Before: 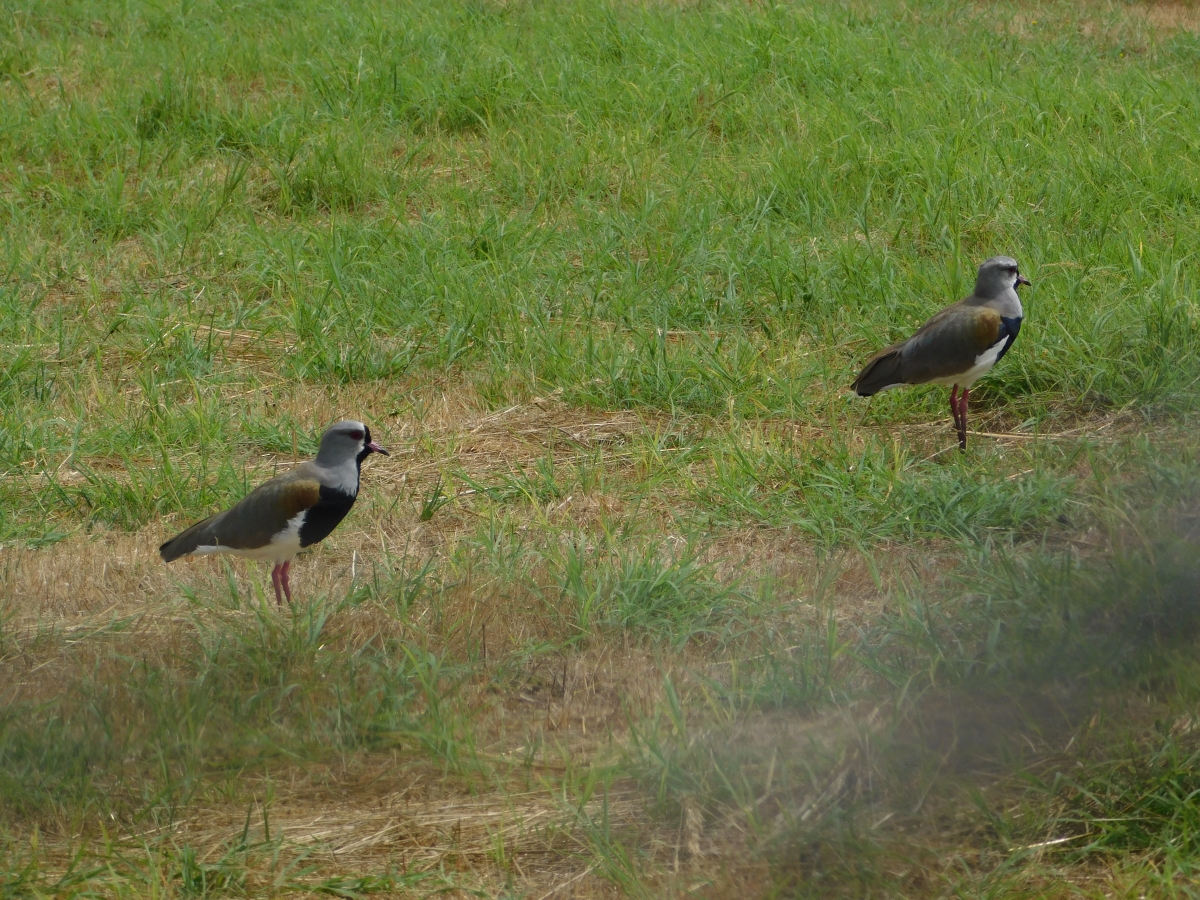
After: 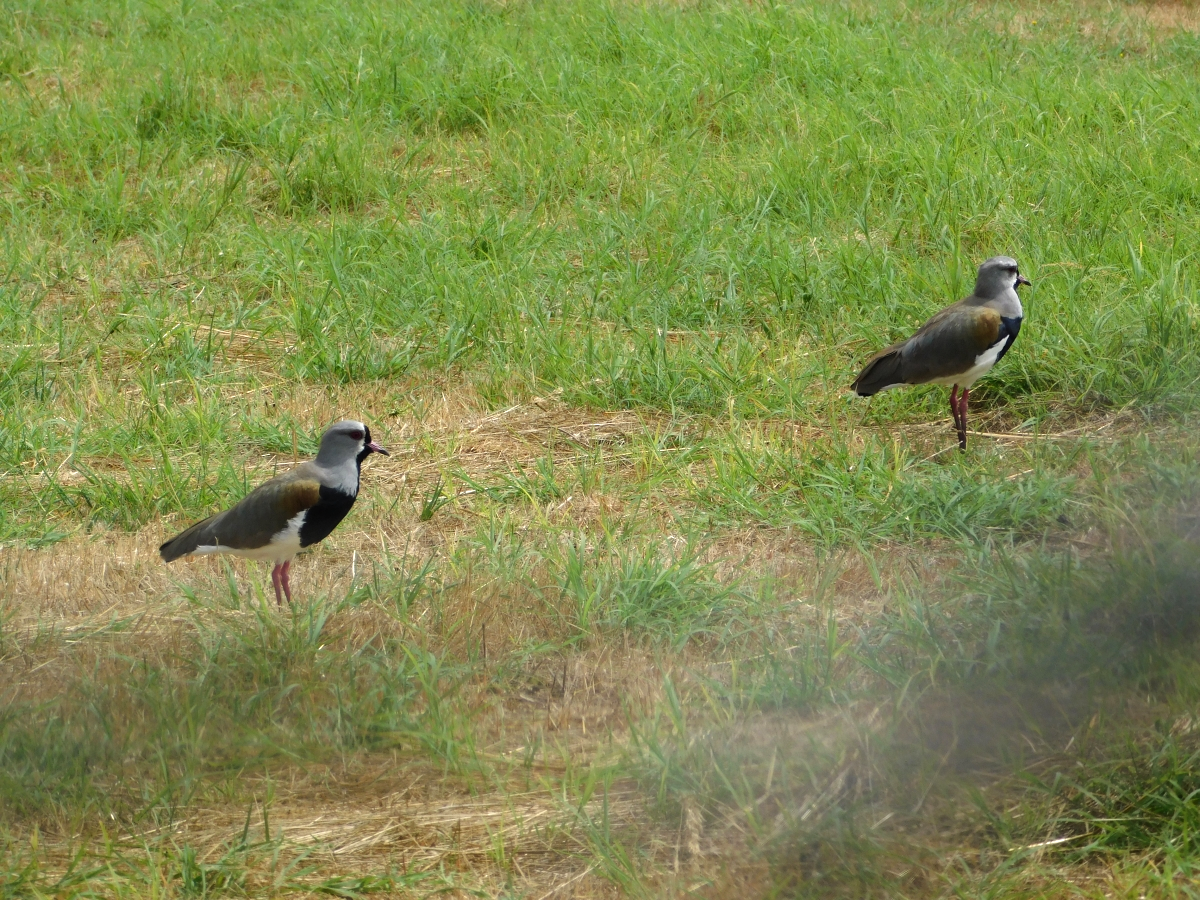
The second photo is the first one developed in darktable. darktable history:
tone equalizer: -8 EV -0.786 EV, -7 EV -0.668 EV, -6 EV -0.624 EV, -5 EV -0.391 EV, -3 EV 0.398 EV, -2 EV 0.6 EV, -1 EV 0.692 EV, +0 EV 0.738 EV
